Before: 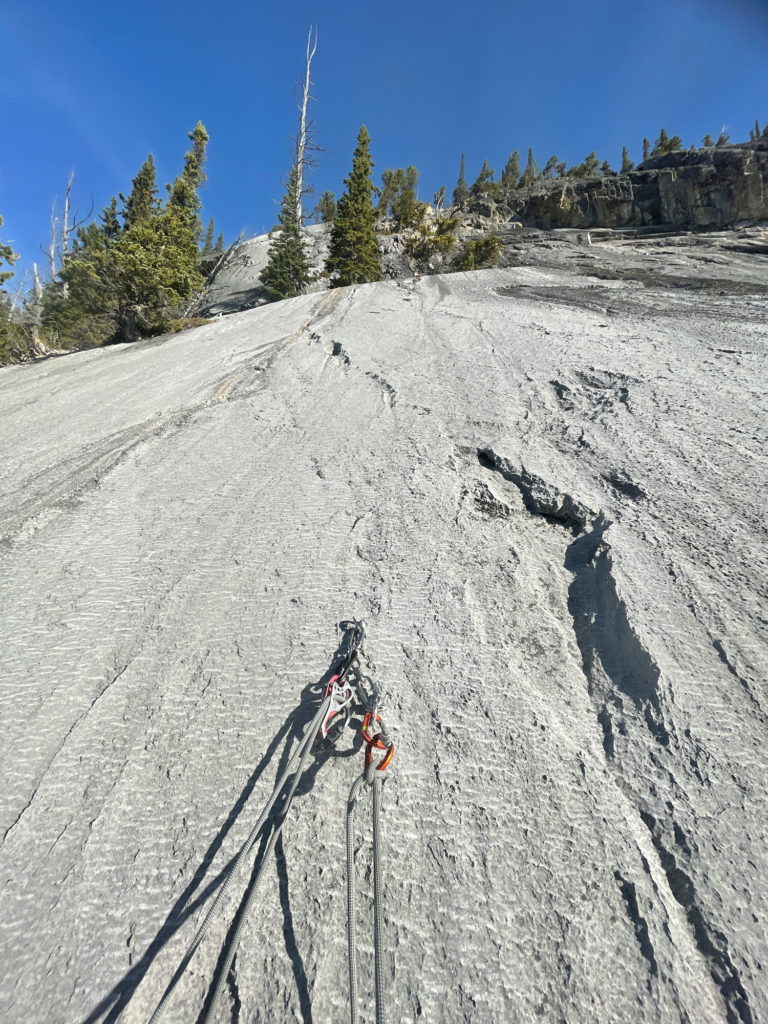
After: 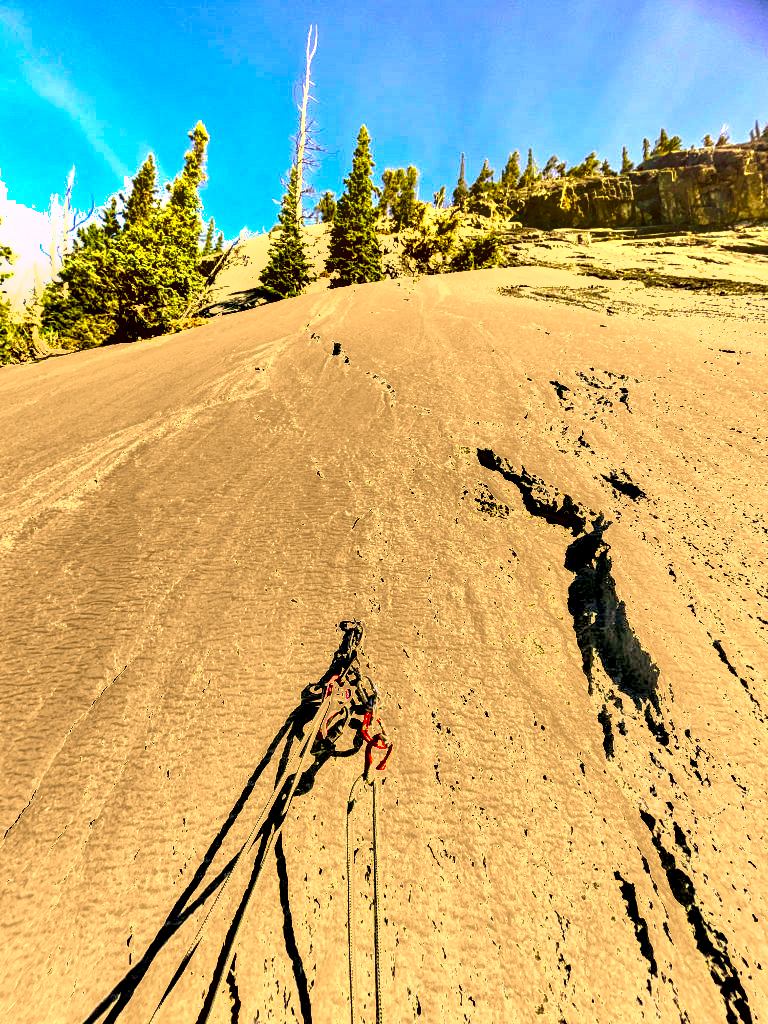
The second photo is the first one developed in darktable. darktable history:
local contrast: detail 130%
color correction: highlights a* 11.18, highlights b* 30.5, shadows a* 2.69, shadows b* 17.1, saturation 1.76
shadows and highlights: soften with gaussian
exposure: black level correction 0, exposure 2.087 EV, compensate highlight preservation false
